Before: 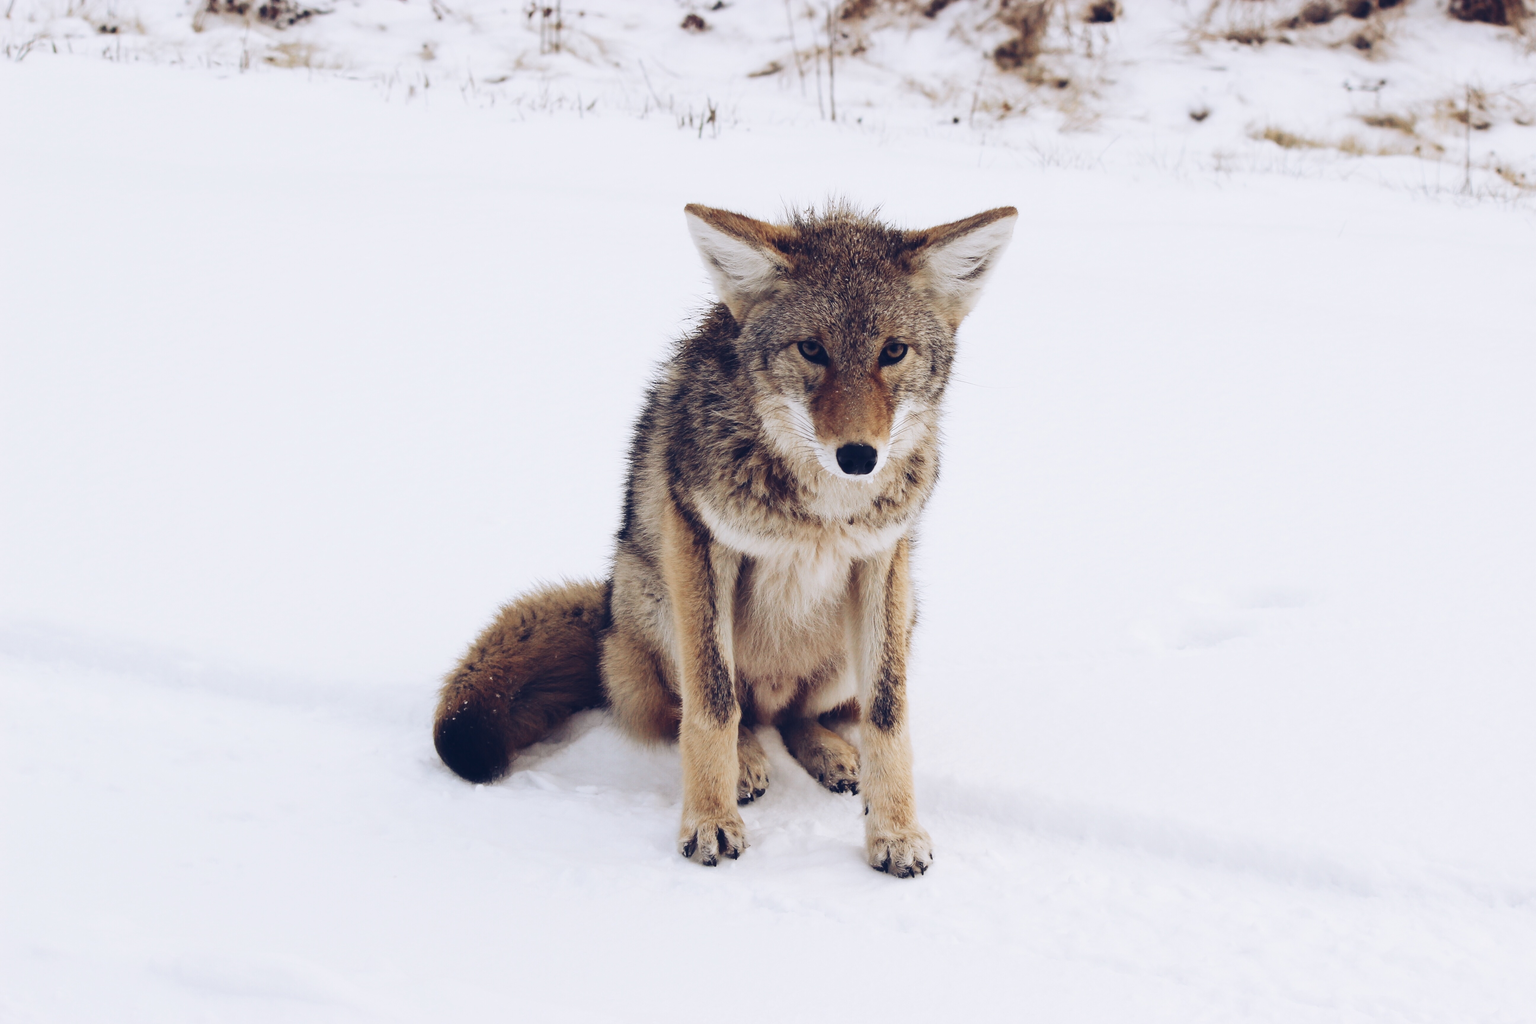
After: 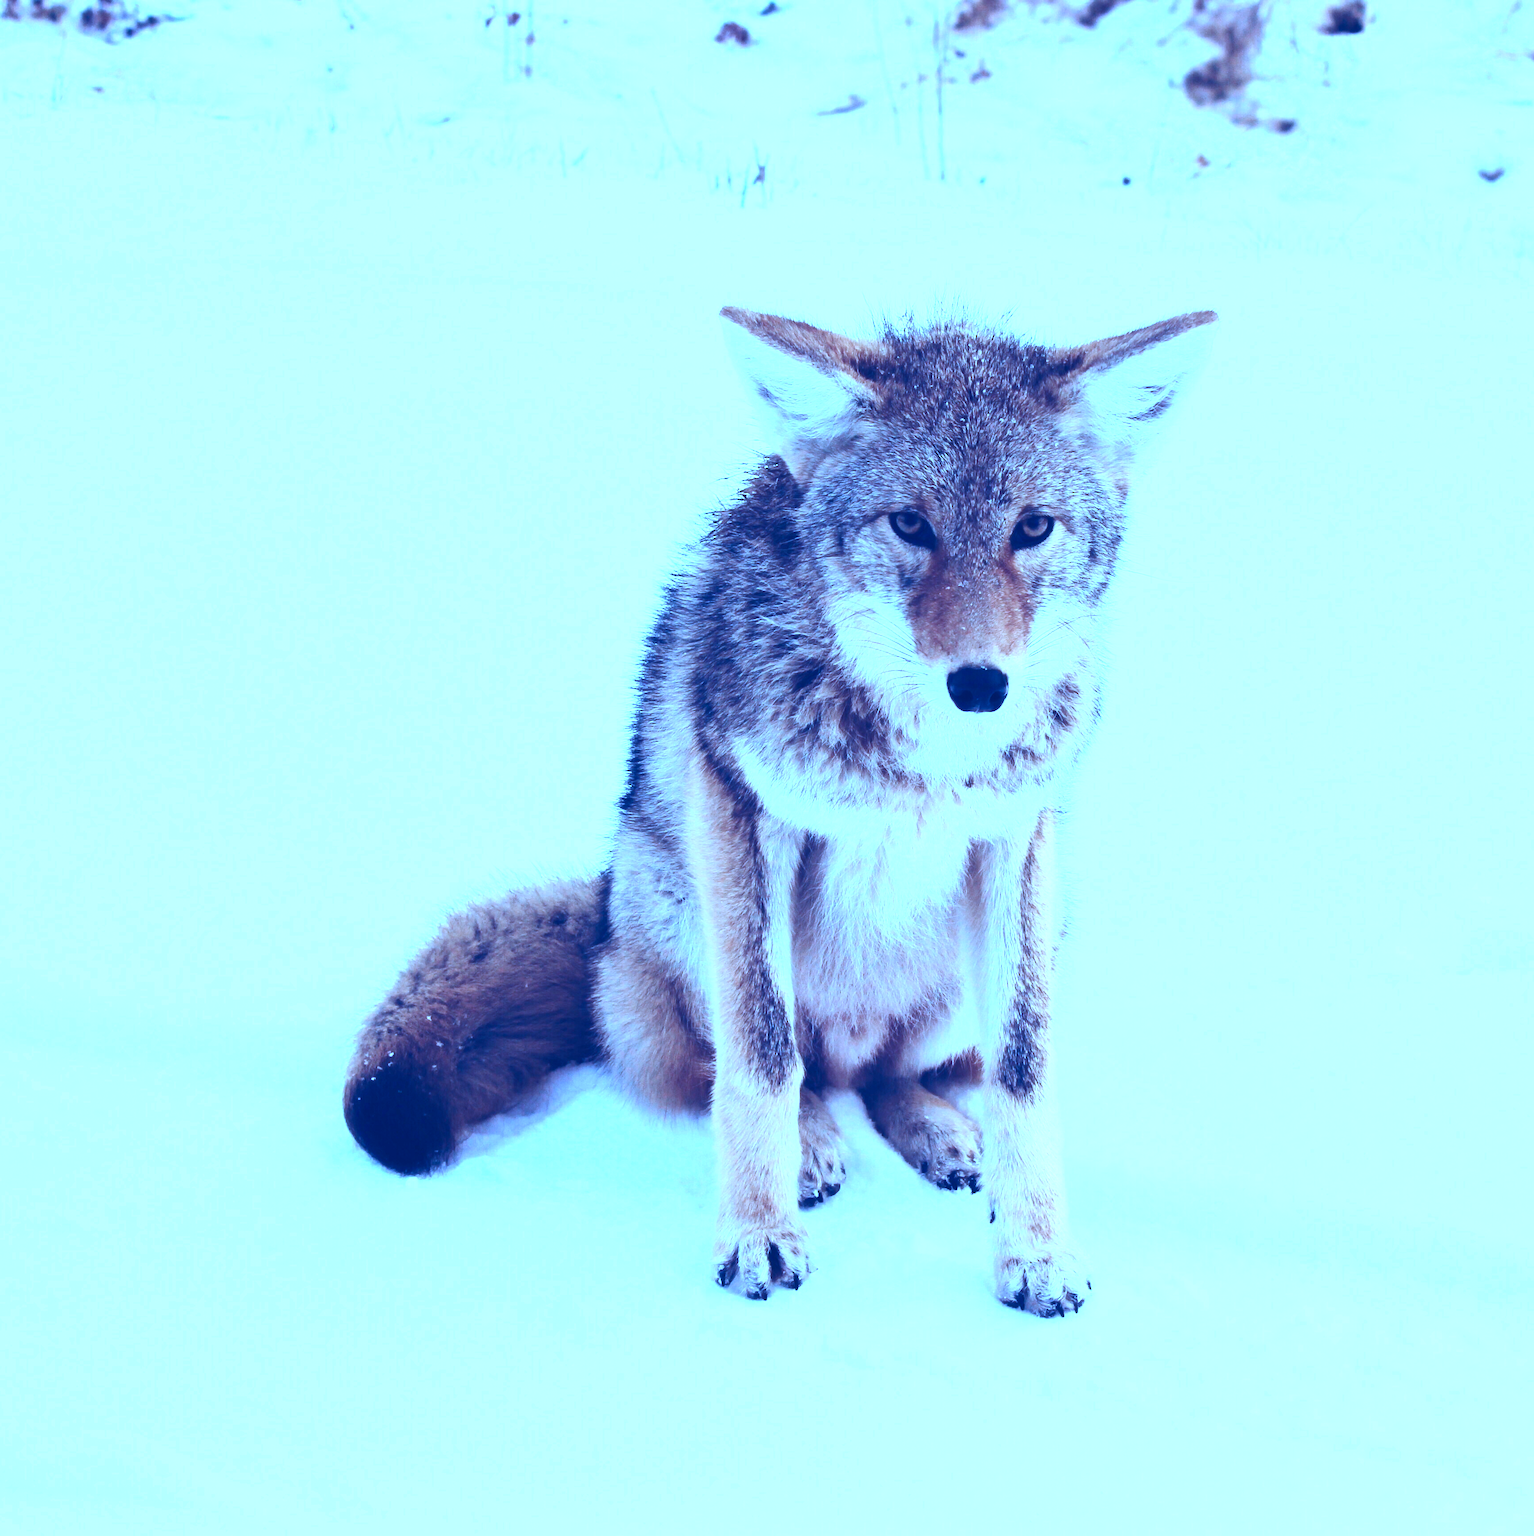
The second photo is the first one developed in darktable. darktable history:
color calibration: illuminant as shot in camera, x 0.463, y 0.418, temperature 2662.65 K
crop and rotate: left 13.375%, right 20.054%
exposure: black level correction 0, exposure 1.103 EV, compensate highlight preservation false
